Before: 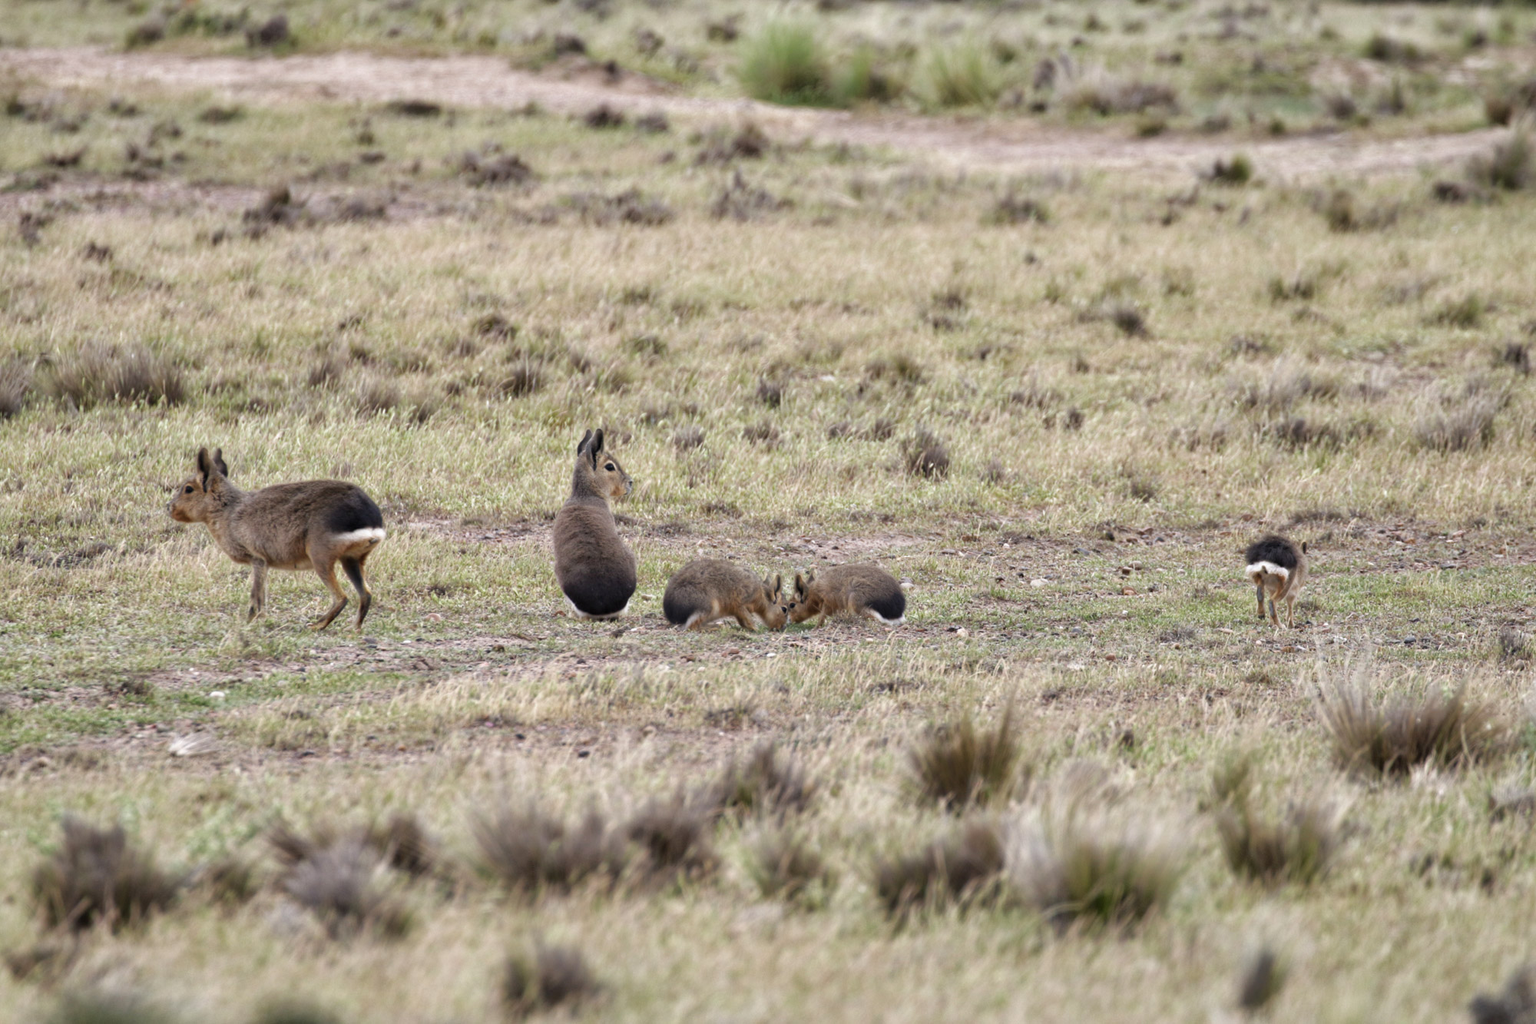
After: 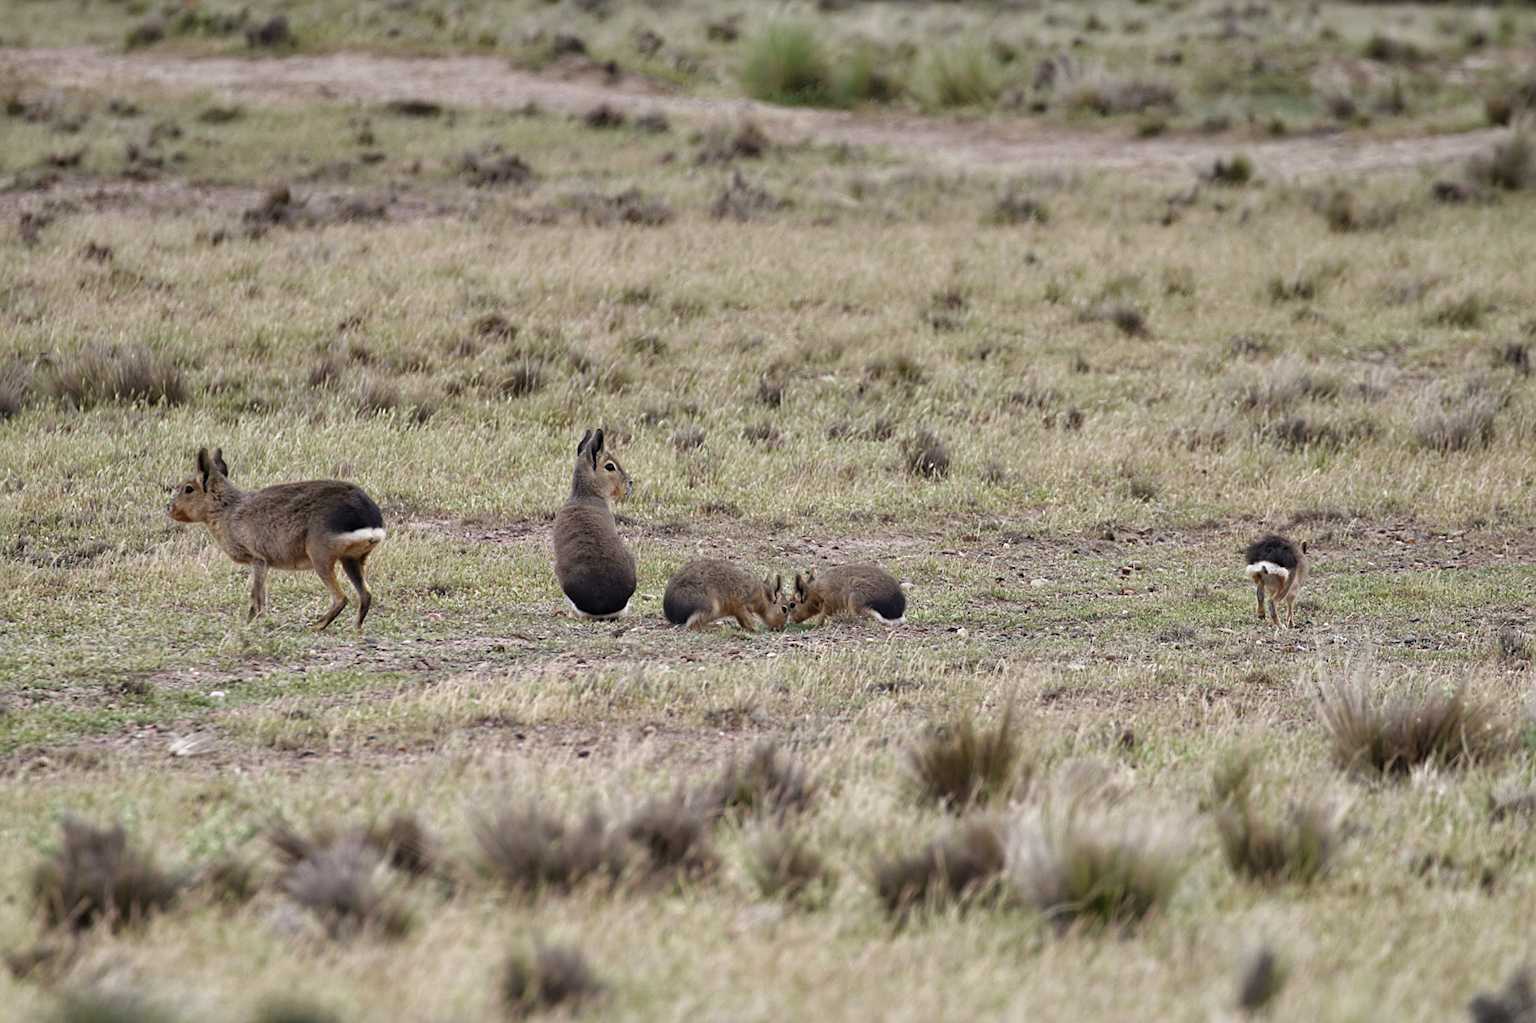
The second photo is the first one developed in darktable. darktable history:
sharpen: on, module defaults
graduated density: on, module defaults
